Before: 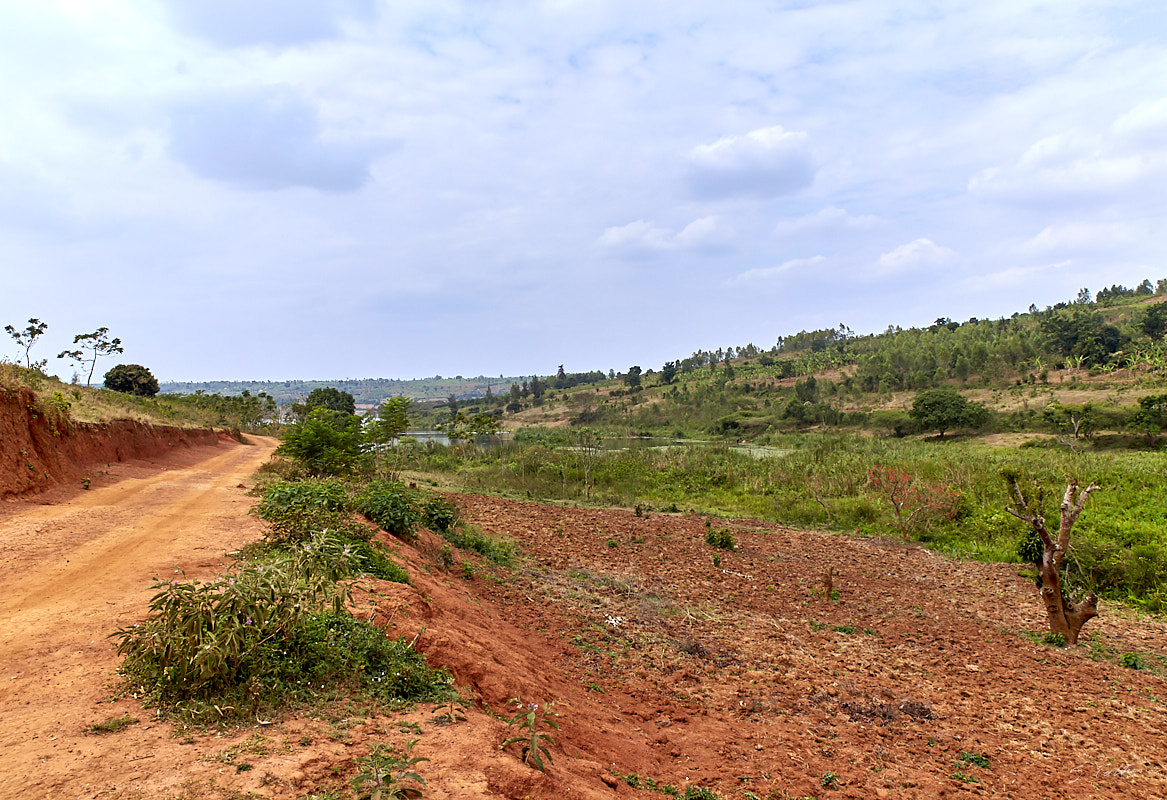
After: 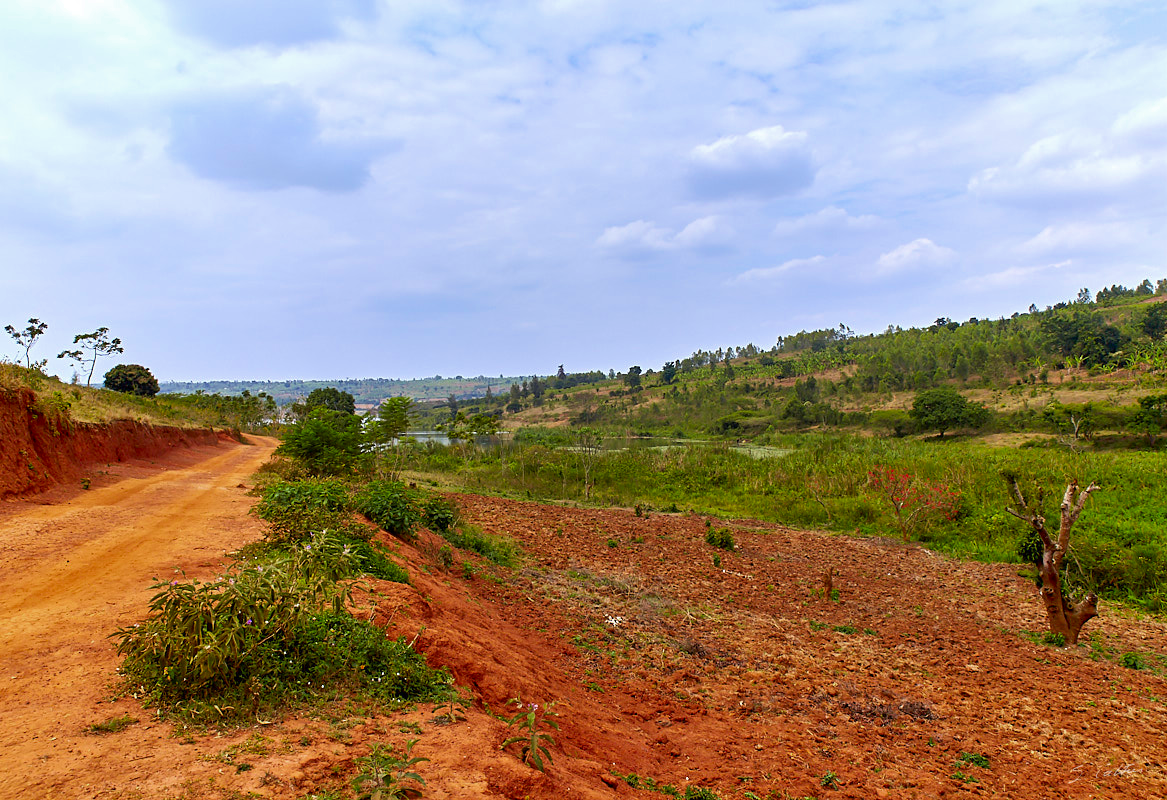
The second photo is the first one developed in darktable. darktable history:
color zones: curves: ch0 [(0, 0.425) (0.143, 0.422) (0.286, 0.42) (0.429, 0.419) (0.571, 0.419) (0.714, 0.42) (0.857, 0.422) (1, 0.425)]; ch1 [(0, 0.666) (0.143, 0.669) (0.286, 0.671) (0.429, 0.67) (0.571, 0.67) (0.714, 0.67) (0.857, 0.67) (1, 0.666)]
